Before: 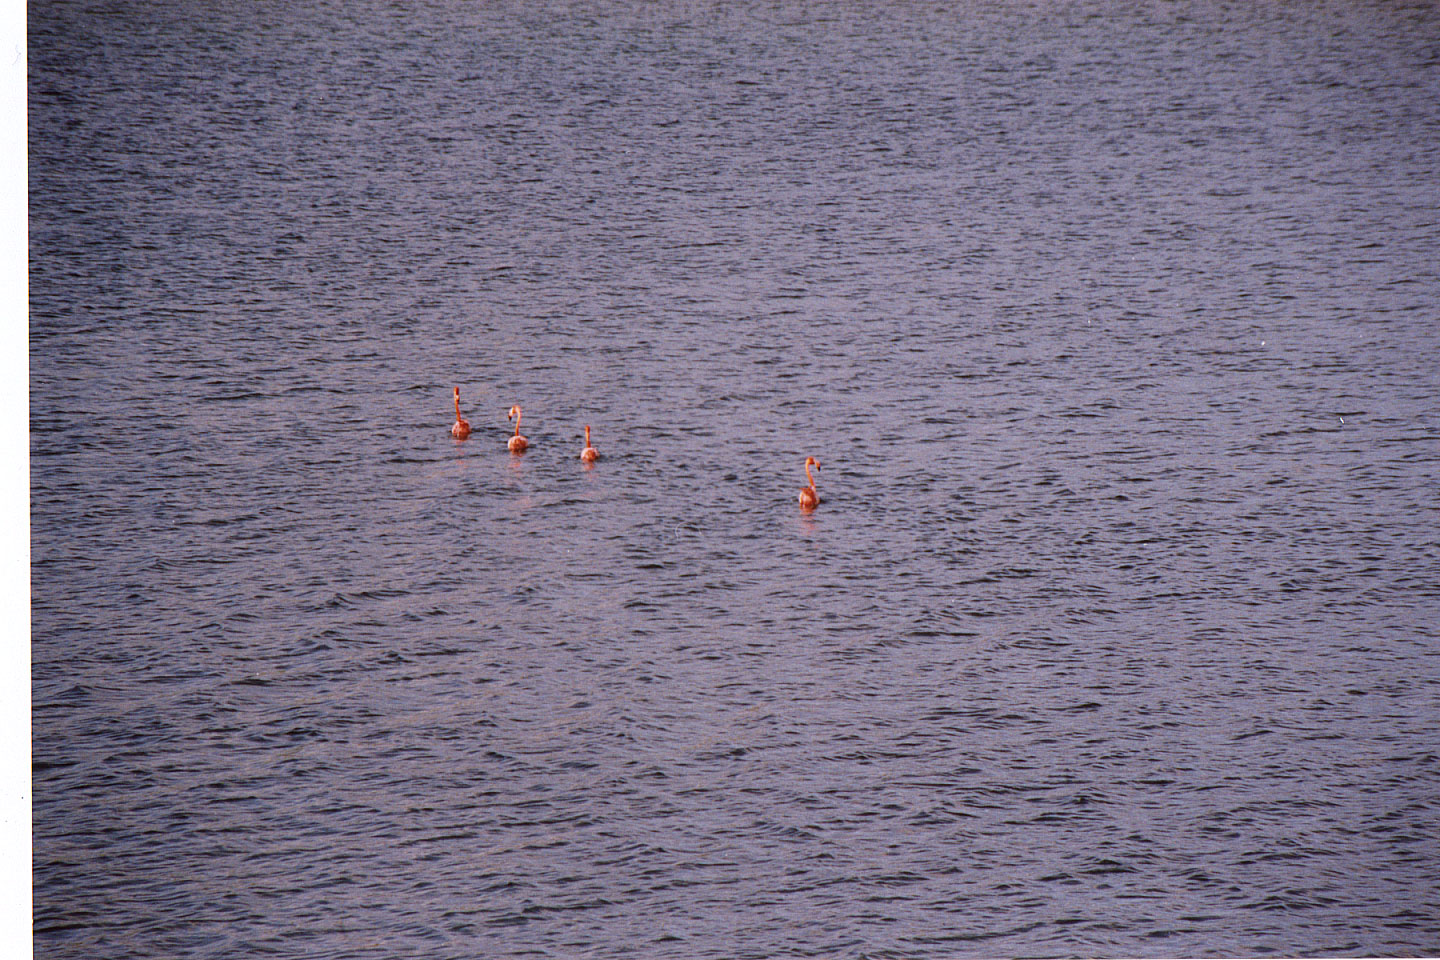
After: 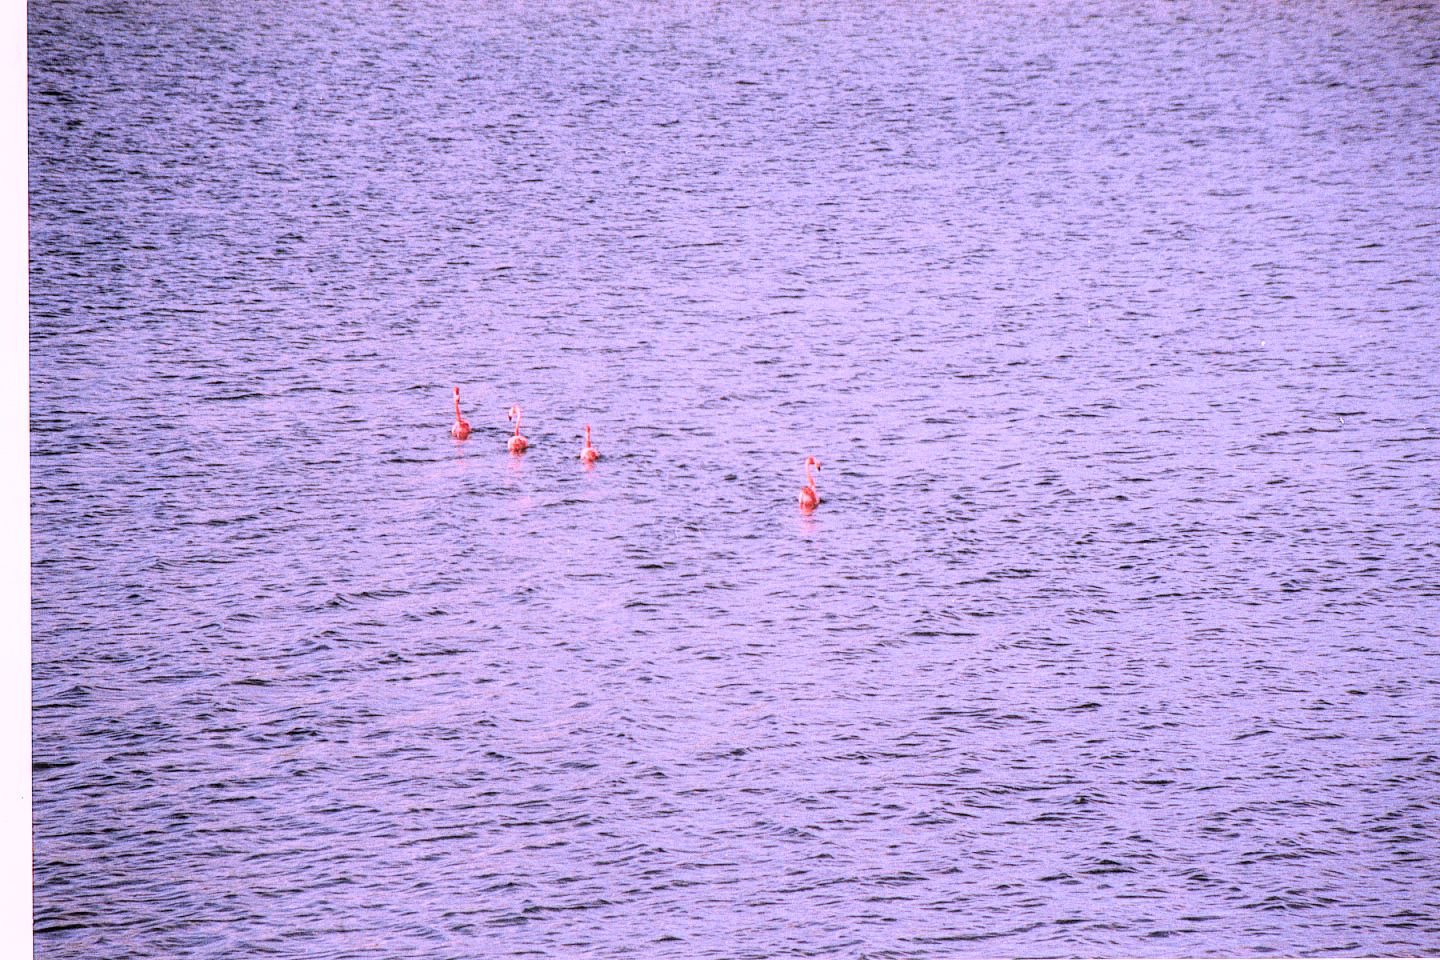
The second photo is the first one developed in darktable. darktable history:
contrast brightness saturation: brightness 0.15
color correction: highlights a* 15.03, highlights b* -25.07
local contrast: on, module defaults
grain: coarseness 0.09 ISO
exposure: black level correction 0, exposure 1.1 EV, compensate exposure bias true, compensate highlight preservation false
filmic rgb: black relative exposure -5 EV, hardness 2.88, contrast 1.1
